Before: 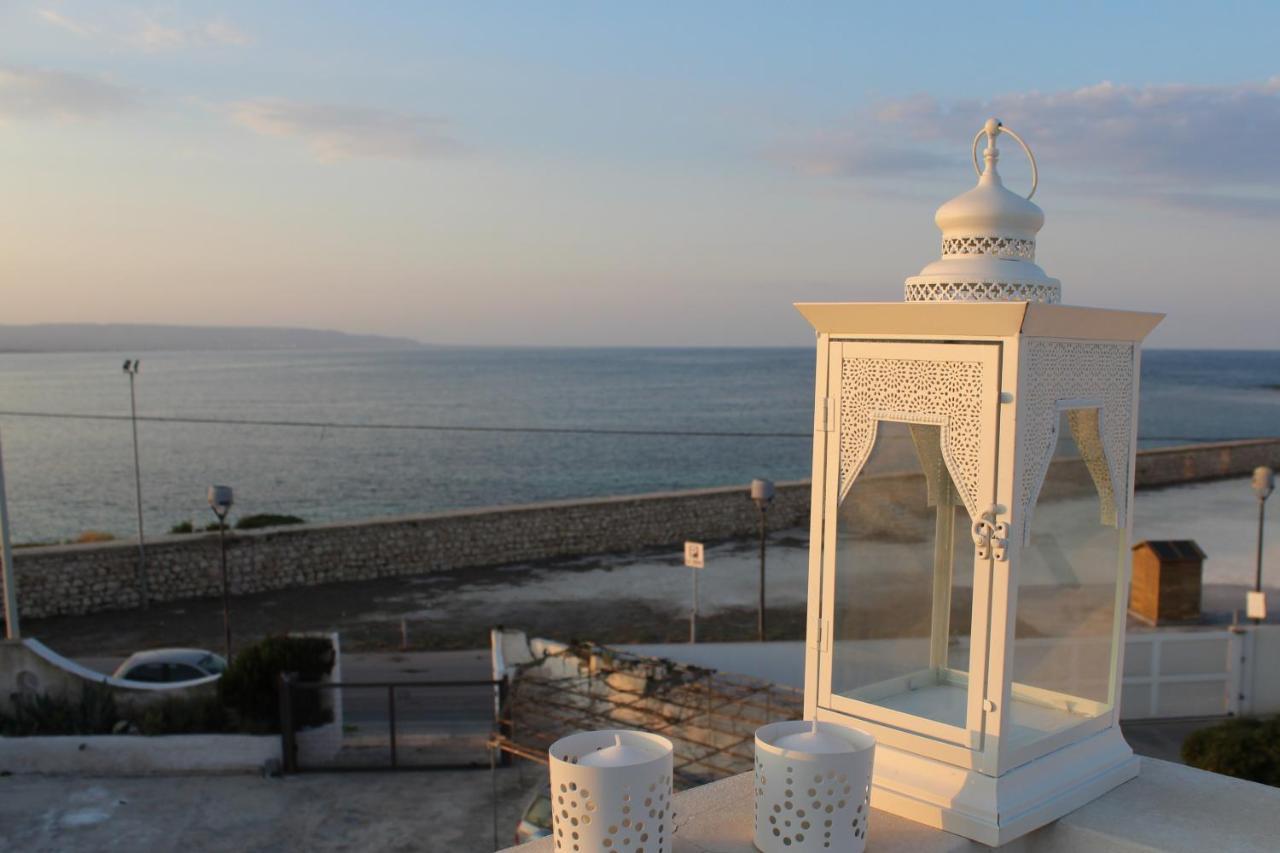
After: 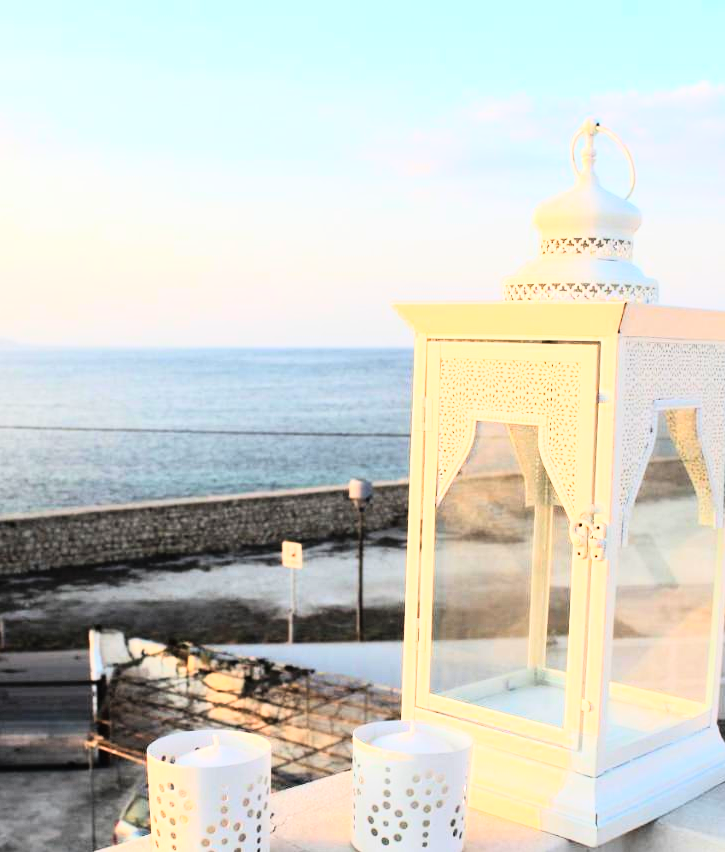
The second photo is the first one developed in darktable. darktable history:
exposure: exposure 0.636 EV, compensate highlight preservation false
crop: left 31.458%, top 0%, right 11.876%
rgb curve: curves: ch0 [(0, 0) (0.21, 0.15) (0.24, 0.21) (0.5, 0.75) (0.75, 0.96) (0.89, 0.99) (1, 1)]; ch1 [(0, 0.02) (0.21, 0.13) (0.25, 0.2) (0.5, 0.67) (0.75, 0.9) (0.89, 0.97) (1, 1)]; ch2 [(0, 0.02) (0.21, 0.13) (0.25, 0.2) (0.5, 0.67) (0.75, 0.9) (0.89, 0.97) (1, 1)], compensate middle gray true
